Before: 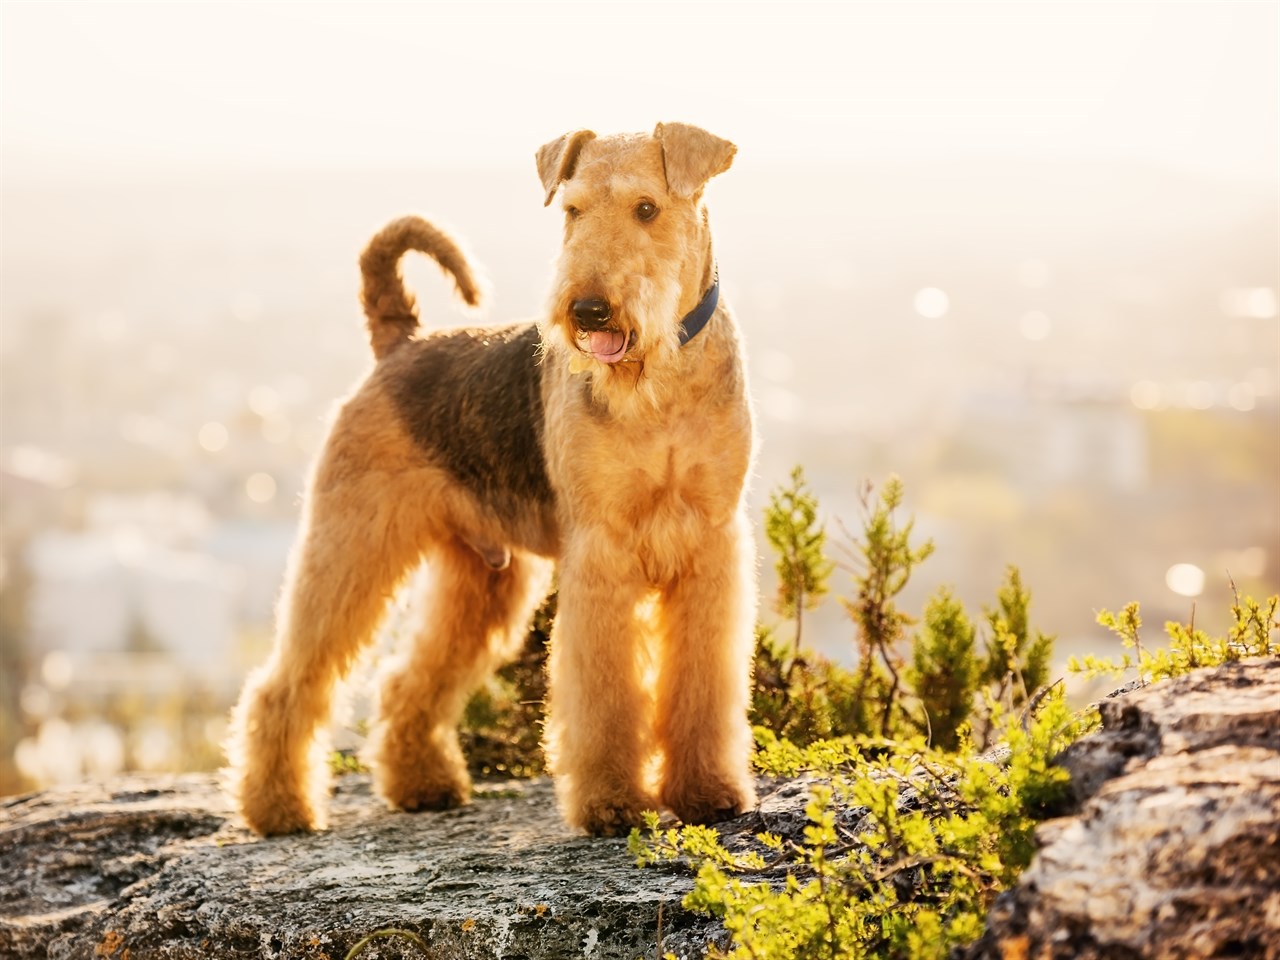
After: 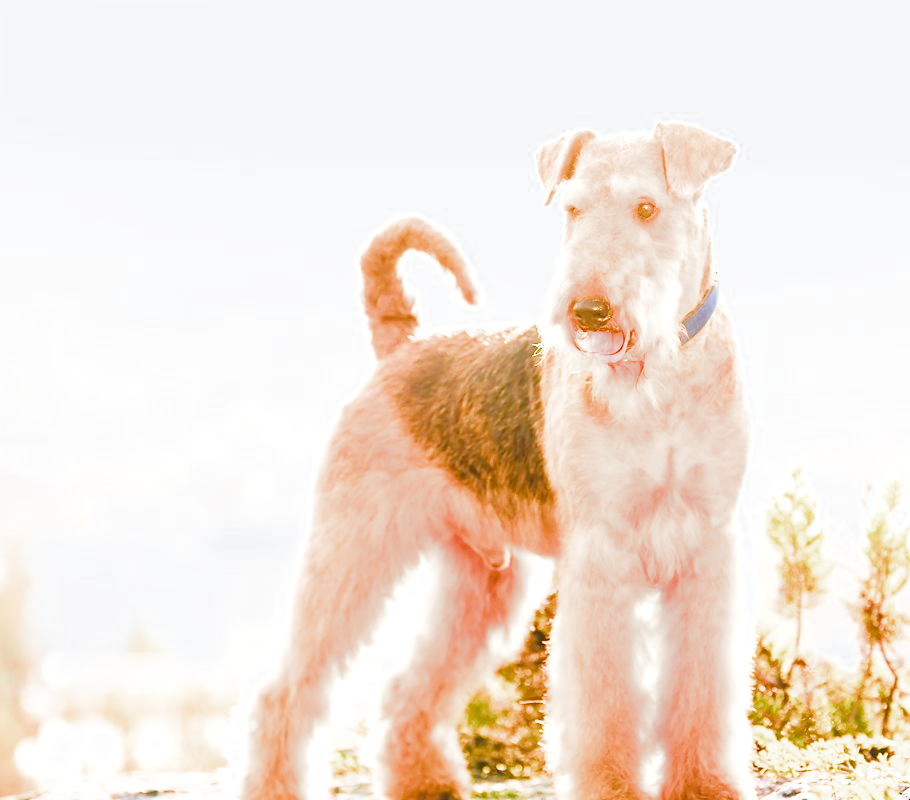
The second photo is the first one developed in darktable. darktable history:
contrast brightness saturation: saturation -0.04
color calibration: x 0.372, y 0.386, temperature 4283.97 K
exposure: exposure 0.785 EV, compensate highlight preservation false
crop: right 28.885%, bottom 16.626%
filmic rgb: middle gray luminance 4.29%, black relative exposure -13 EV, white relative exposure 5 EV, threshold 6 EV, target black luminance 0%, hardness 5.19, latitude 59.69%, contrast 0.767, highlights saturation mix 5%, shadows ↔ highlights balance 25.95%, add noise in highlights 0, color science v3 (2019), use custom middle-gray values true, iterations of high-quality reconstruction 0, contrast in highlights soft, enable highlight reconstruction true
white balance: red 1, blue 1
color balance rgb: perceptual saturation grading › global saturation 25%, perceptual brilliance grading › mid-tones 10%, perceptual brilliance grading › shadows 15%, global vibrance 20%
